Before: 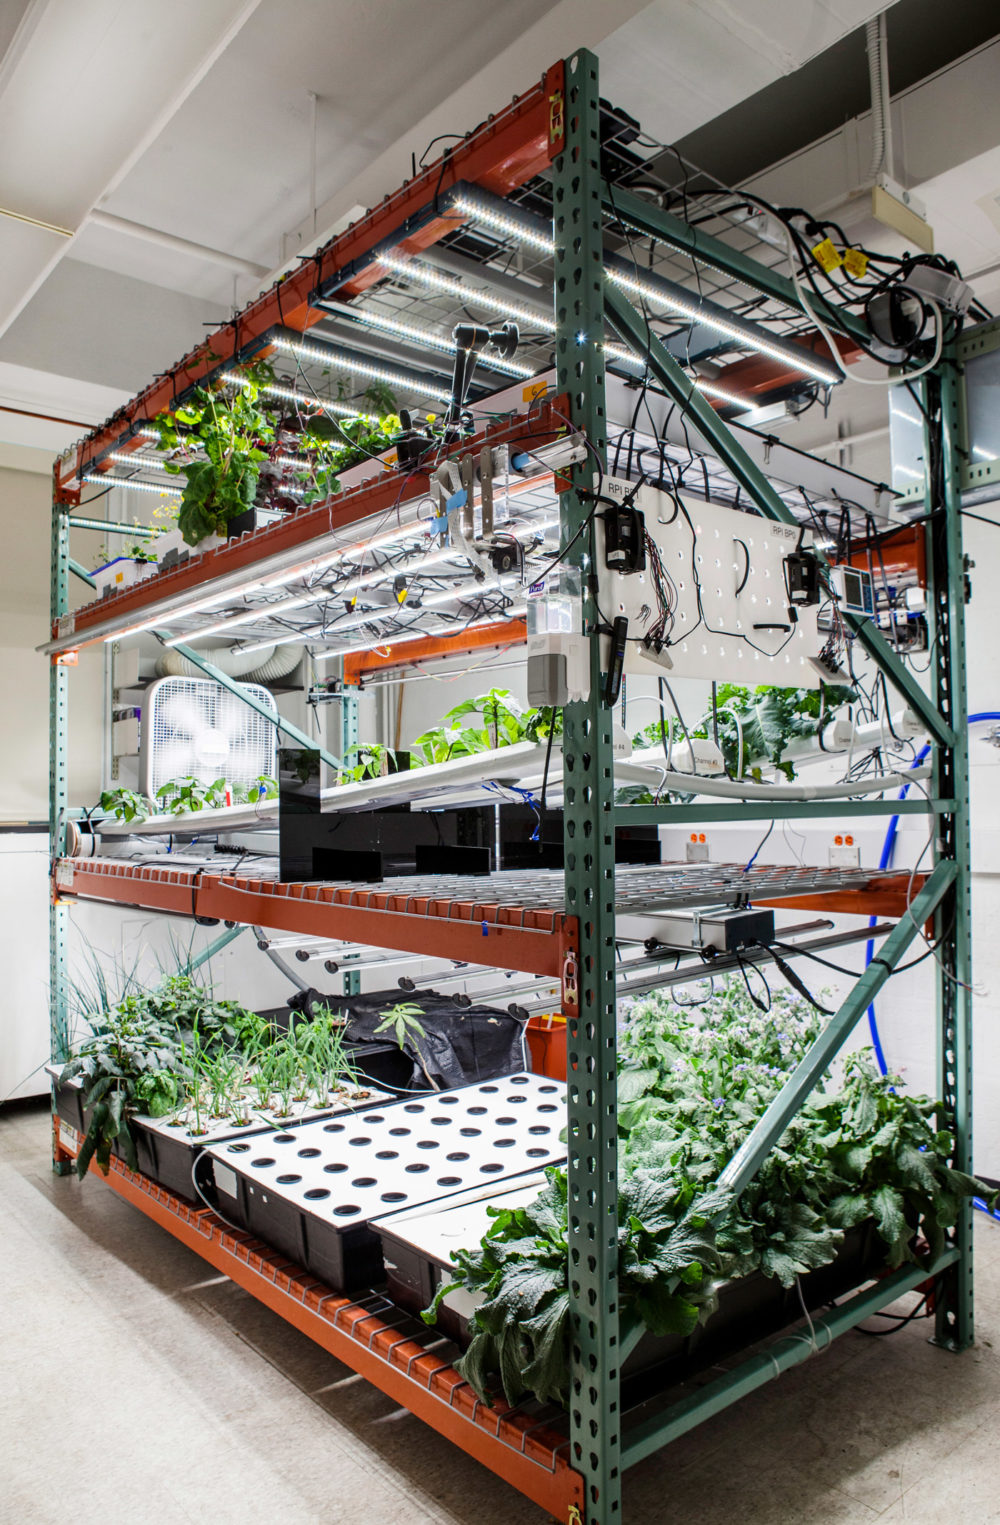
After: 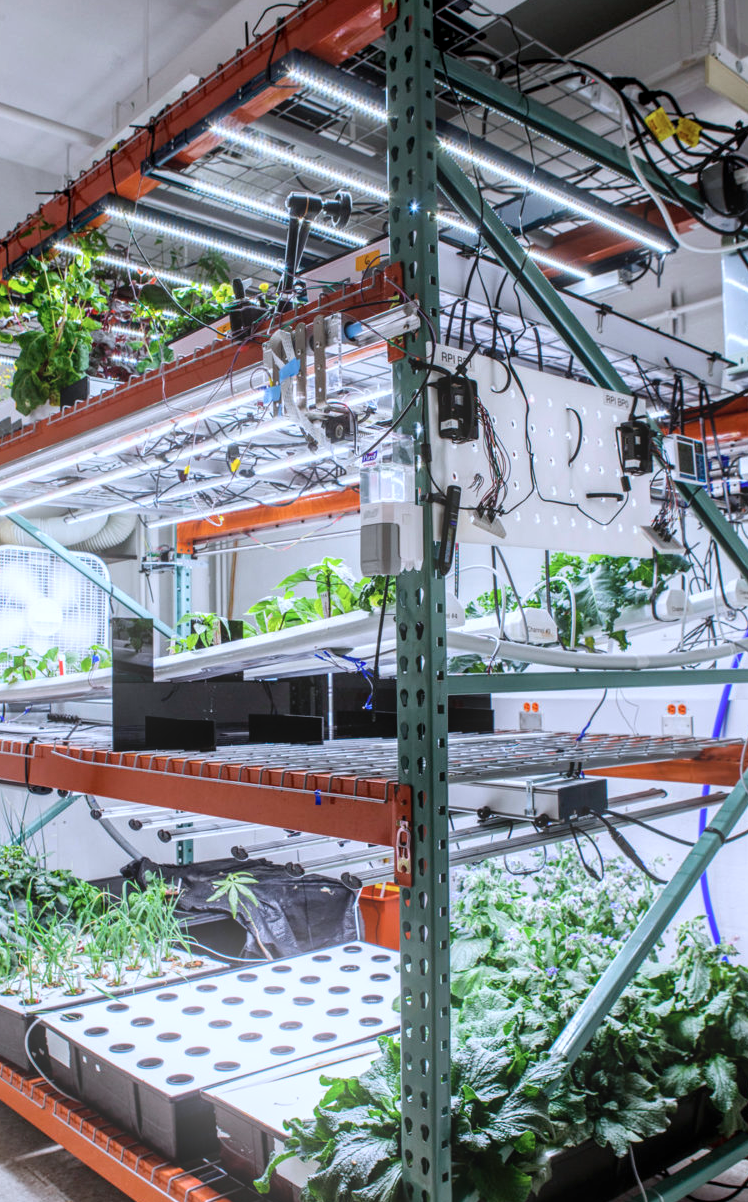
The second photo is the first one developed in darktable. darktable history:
color calibration: illuminant as shot in camera, x 0.37, y 0.382, temperature 4313.32 K
crop: left 16.768%, top 8.653%, right 8.362%, bottom 12.485%
bloom: size 16%, threshold 98%, strength 20%
local contrast: on, module defaults
